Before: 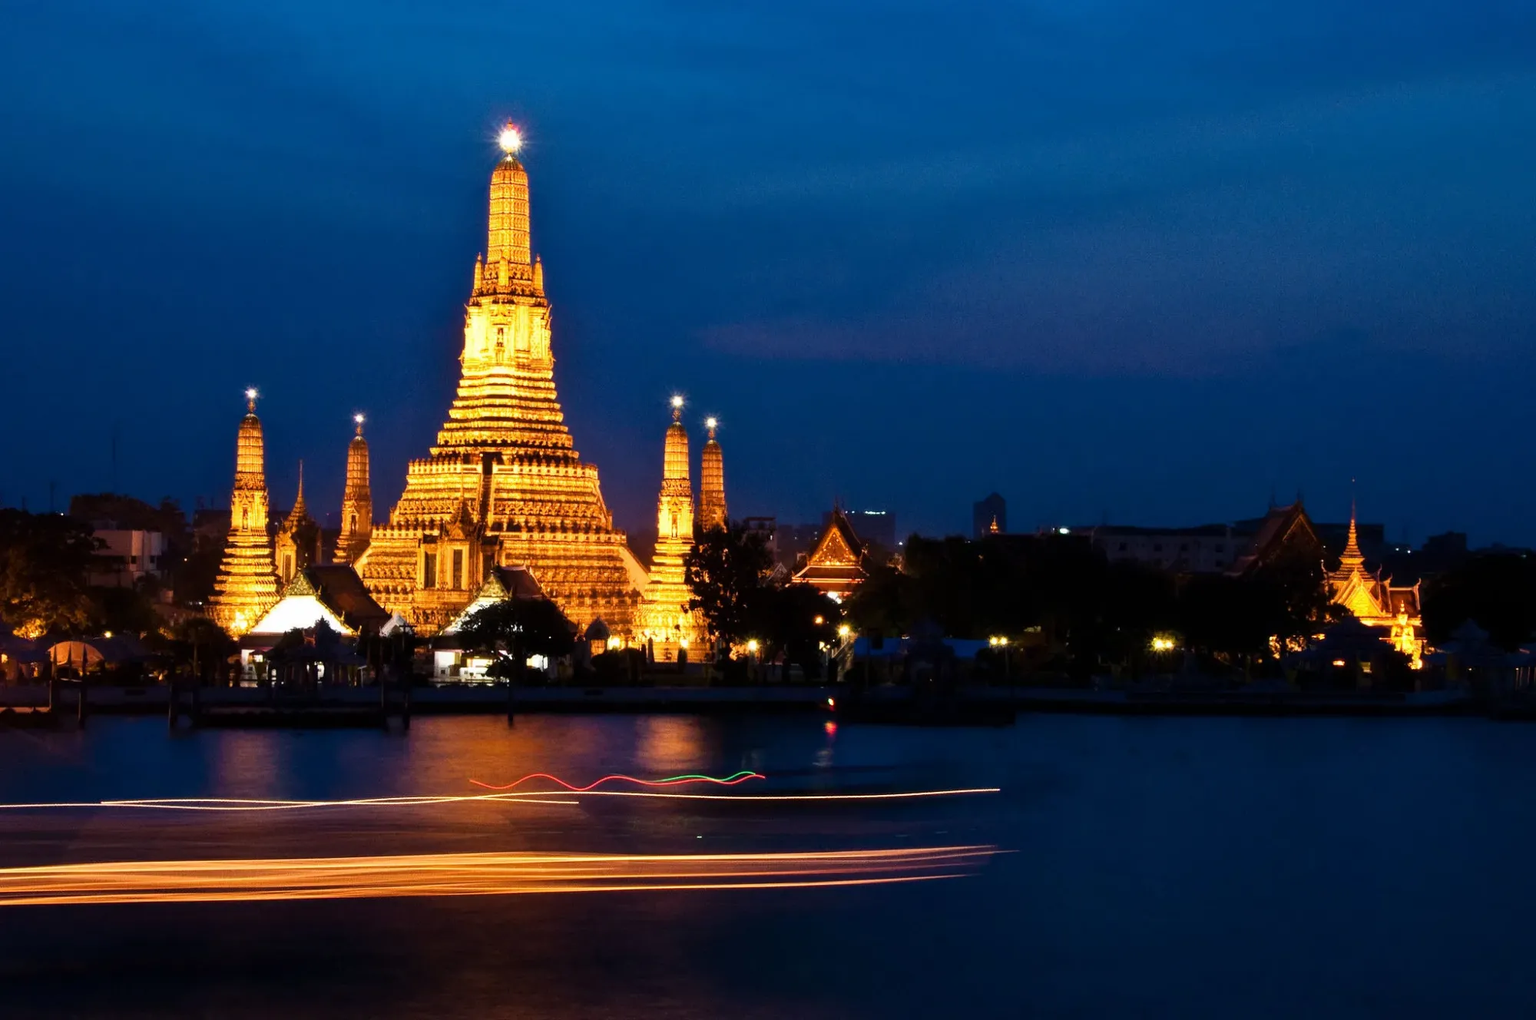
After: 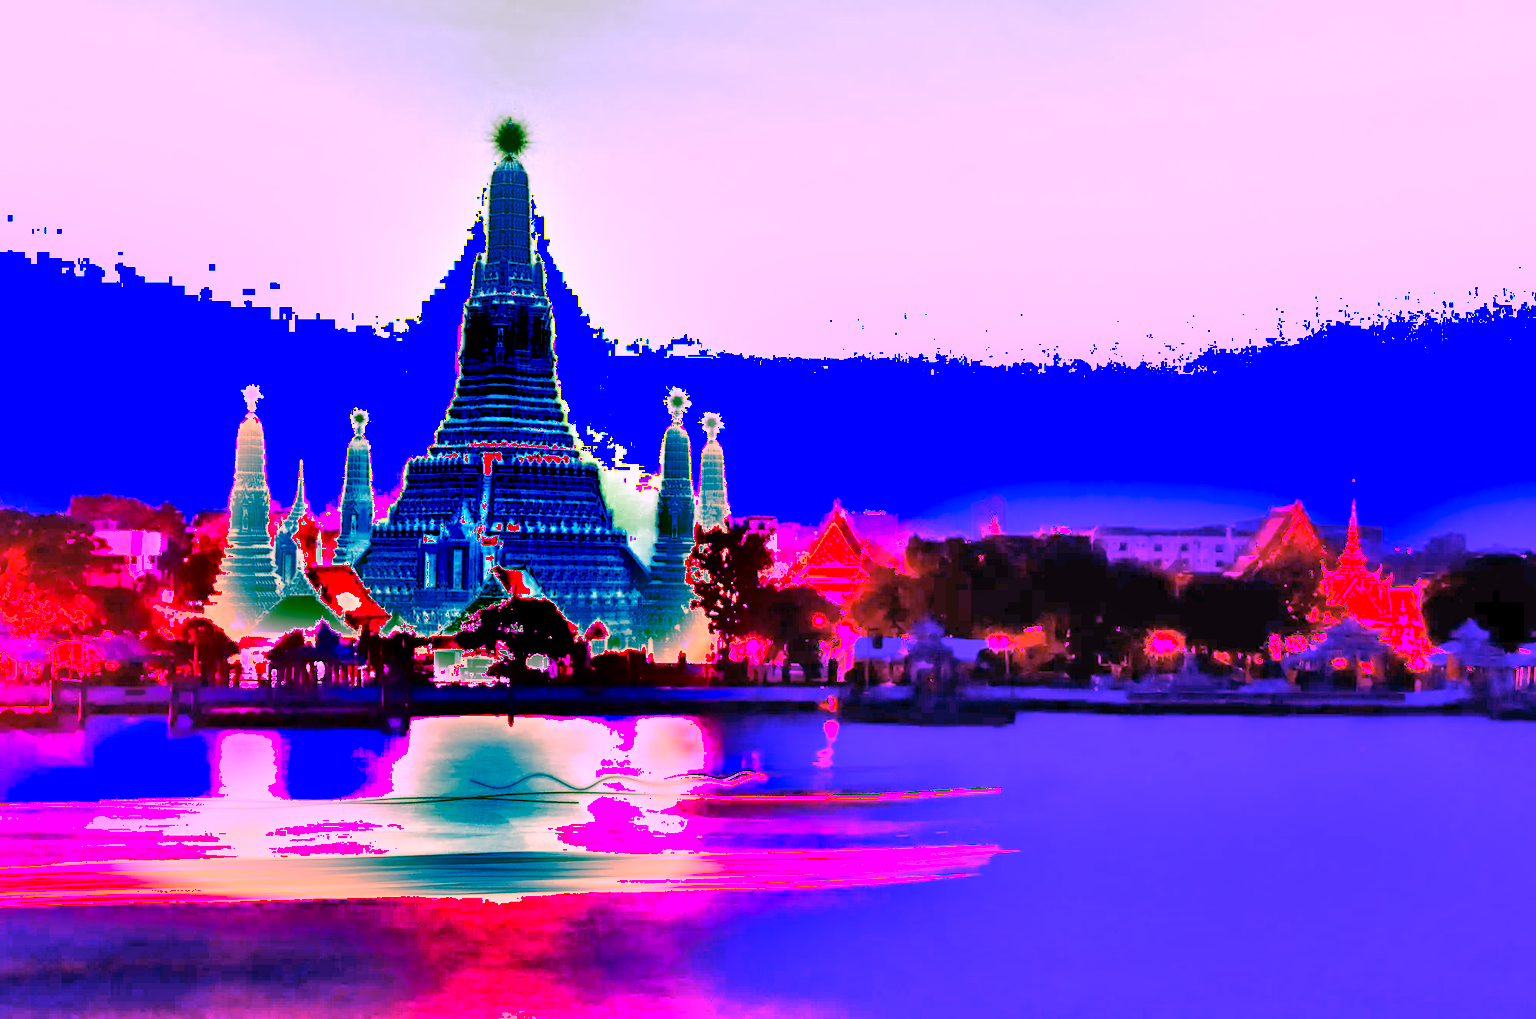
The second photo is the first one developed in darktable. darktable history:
exposure: compensate highlight preservation false
shadows and highlights: shadows 53, soften with gaussian
contrast brightness saturation: brightness 0.15
white balance: red 8, blue 8
